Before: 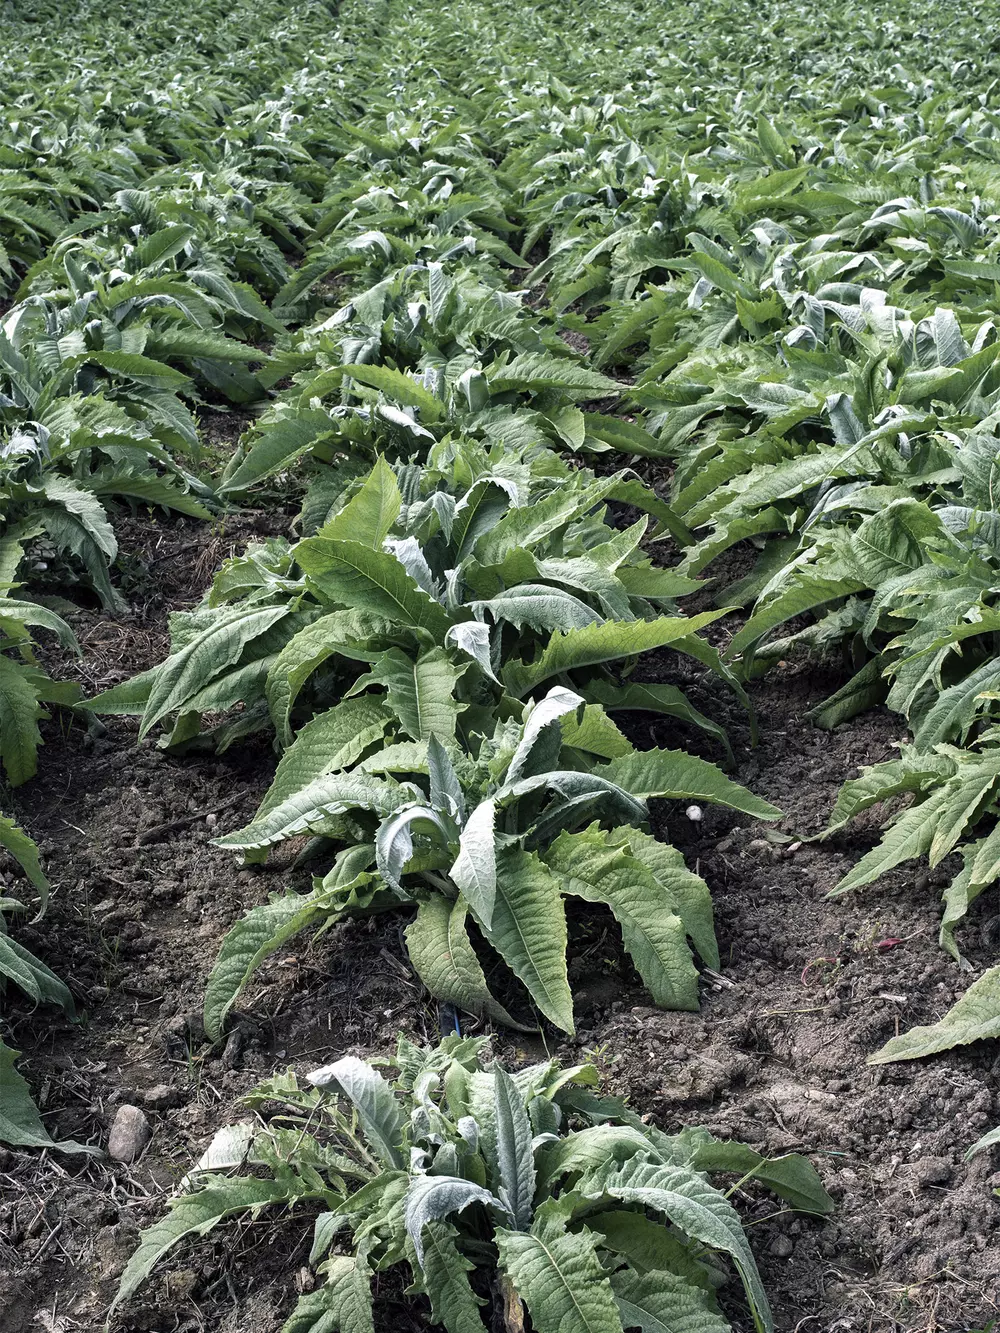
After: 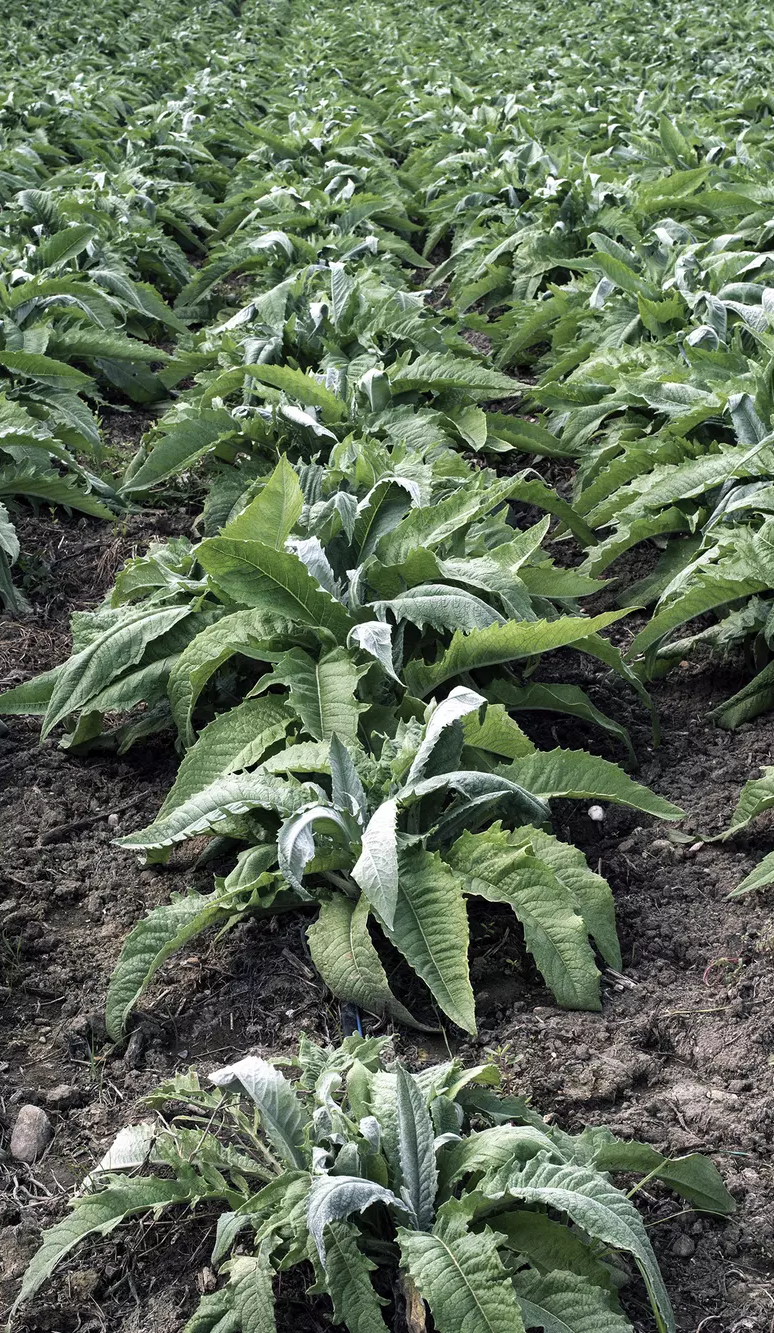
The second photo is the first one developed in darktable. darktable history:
crop: left 9.891%, right 12.634%
